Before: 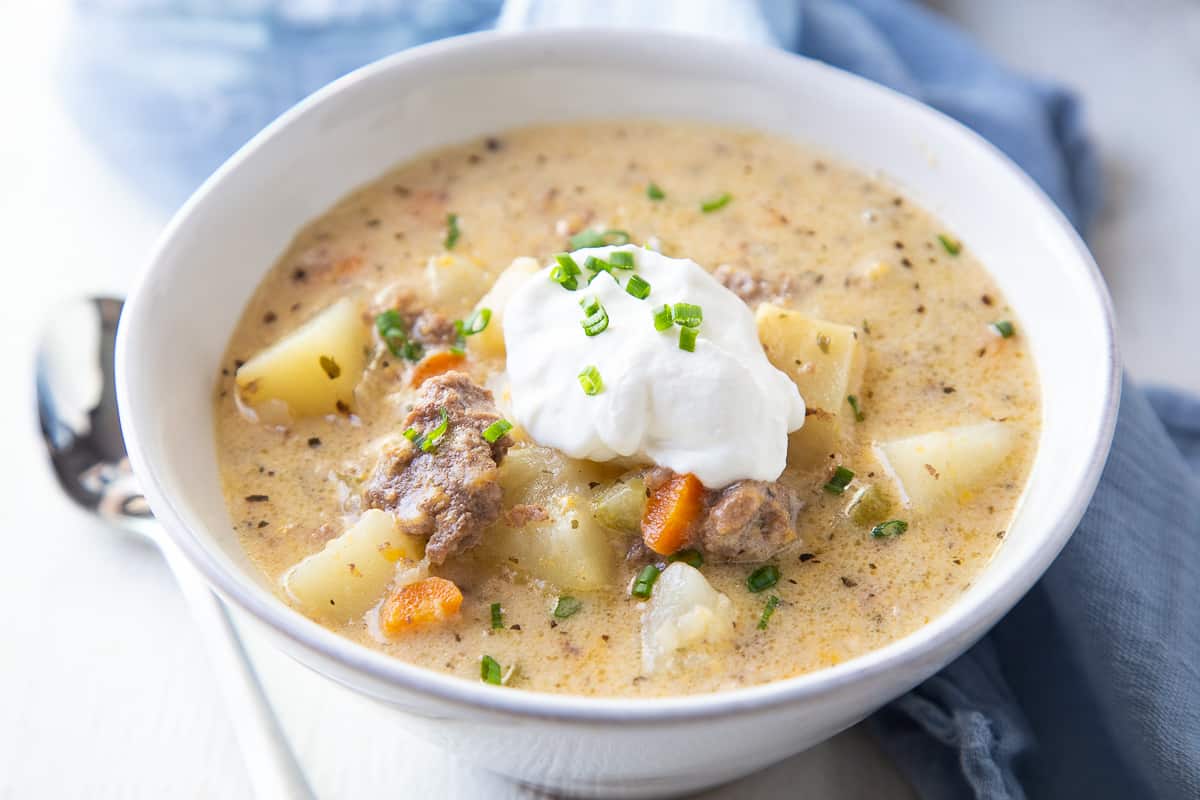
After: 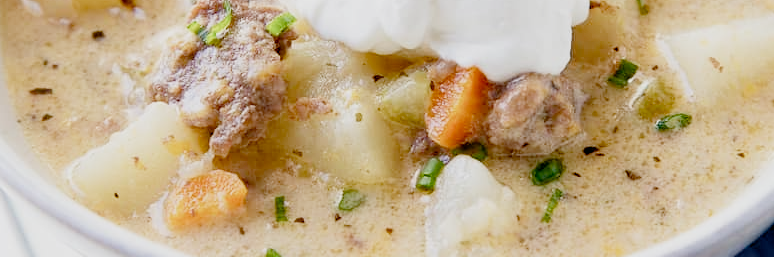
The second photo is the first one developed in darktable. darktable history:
exposure: exposure 0.424 EV, compensate highlight preservation false
crop: left 18.08%, top 50.914%, right 17.349%, bottom 16.885%
filmic rgb: black relative exposure -7.78 EV, white relative exposure 4.4 EV, hardness 3.75, latitude 38.59%, contrast 0.982, highlights saturation mix 9.31%, shadows ↔ highlights balance 3.92%, add noise in highlights 0.002, preserve chrominance no, color science v3 (2019), use custom middle-gray values true, contrast in highlights soft
color balance rgb: shadows lift › luminance 0.954%, shadows lift › chroma 0.384%, shadows lift › hue 22.14°, global offset › luminance -1.008%, perceptual saturation grading › global saturation 0.022%, perceptual saturation grading › highlights -19.853%, perceptual saturation grading › shadows 19.61%, global vibrance 14.62%
